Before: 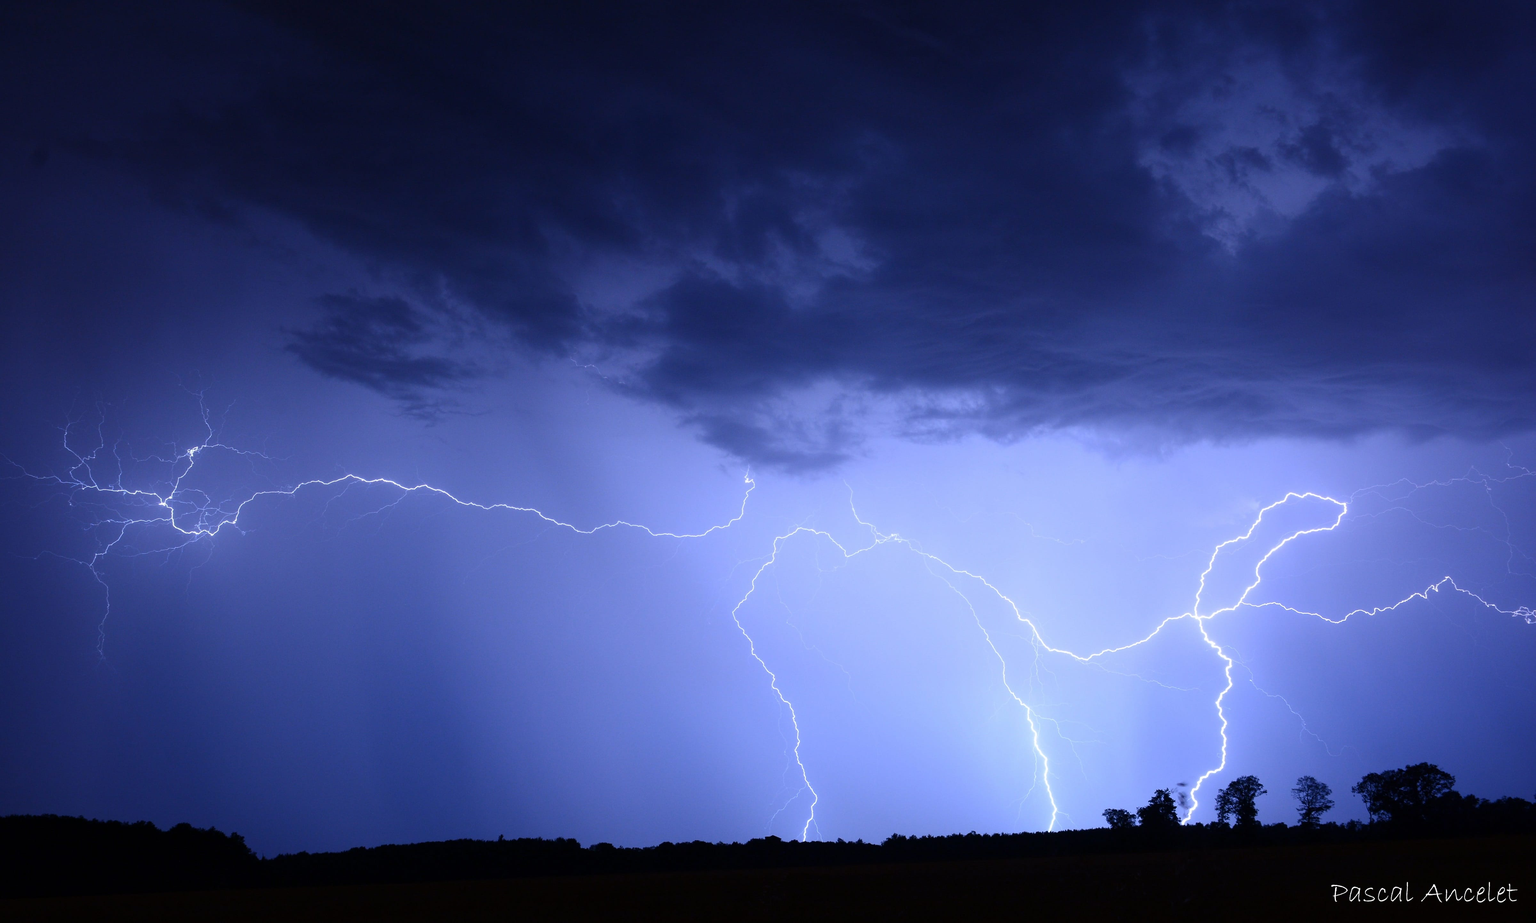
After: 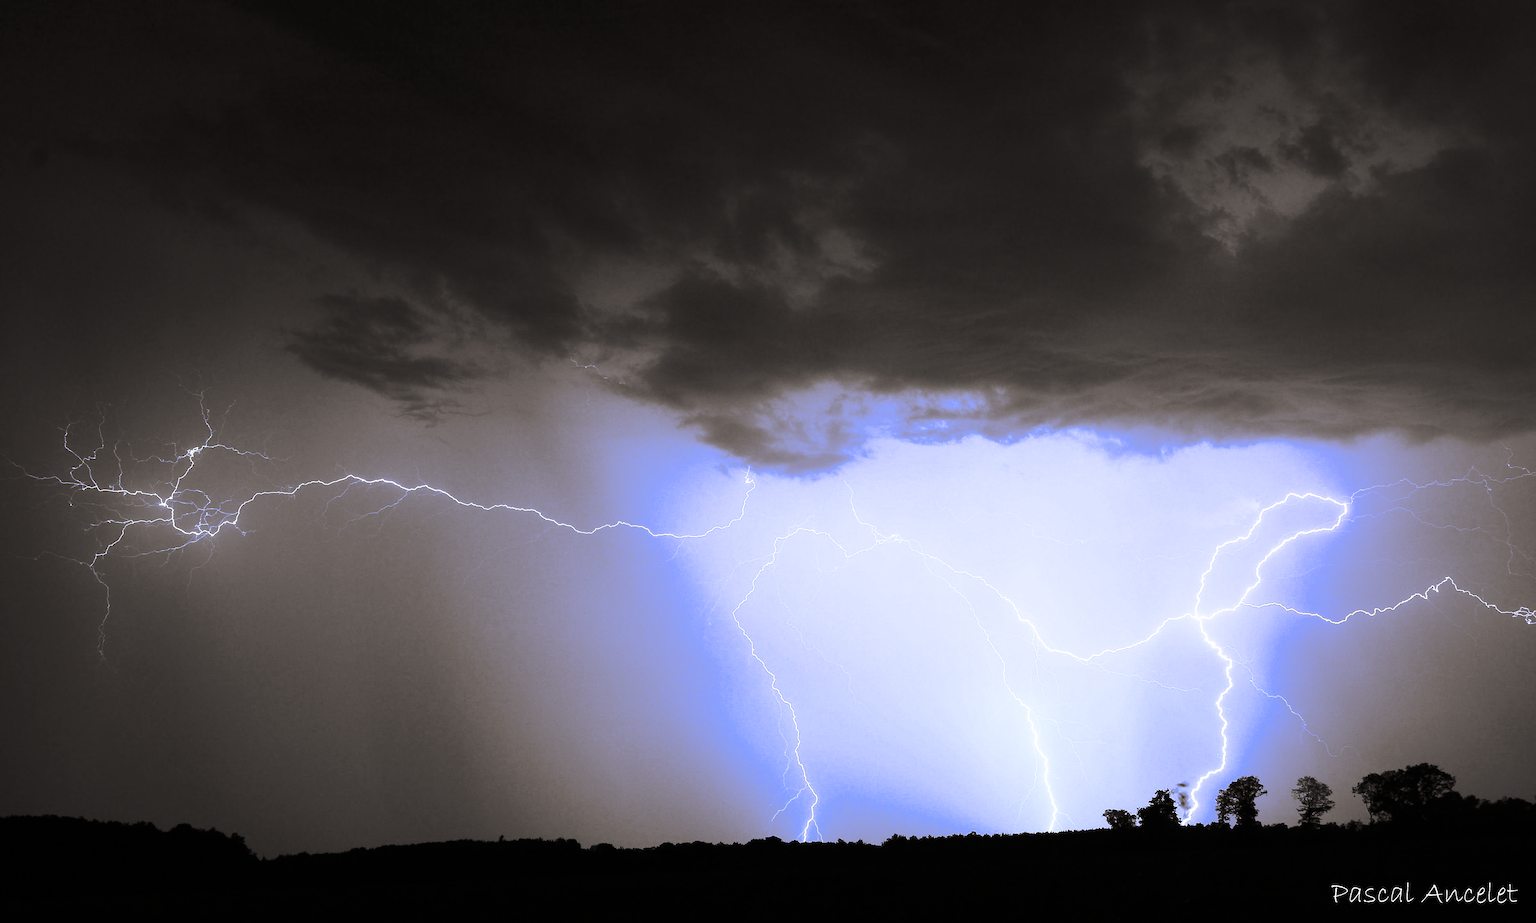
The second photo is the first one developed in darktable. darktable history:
sharpen: on, module defaults
tone curve: curves: ch0 [(0, 0) (0.56, 0.467) (0.846, 0.934) (1, 1)]
split-toning: shadows › hue 26°, shadows › saturation 0.09, highlights › hue 40°, highlights › saturation 0.18, balance -63, compress 0%
